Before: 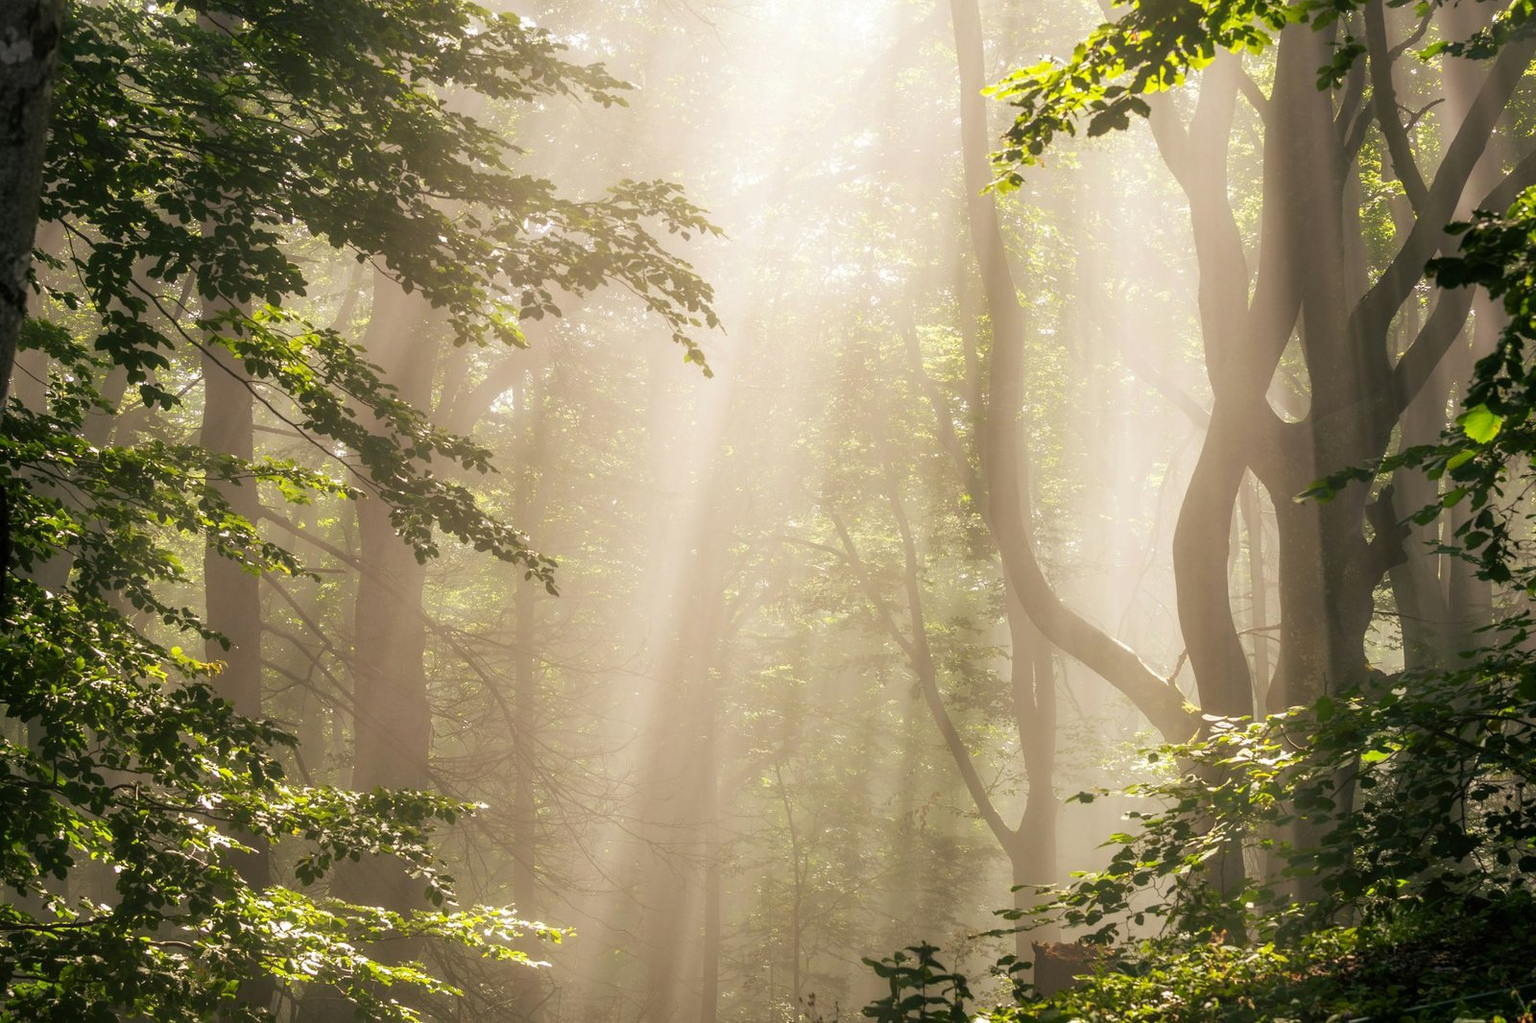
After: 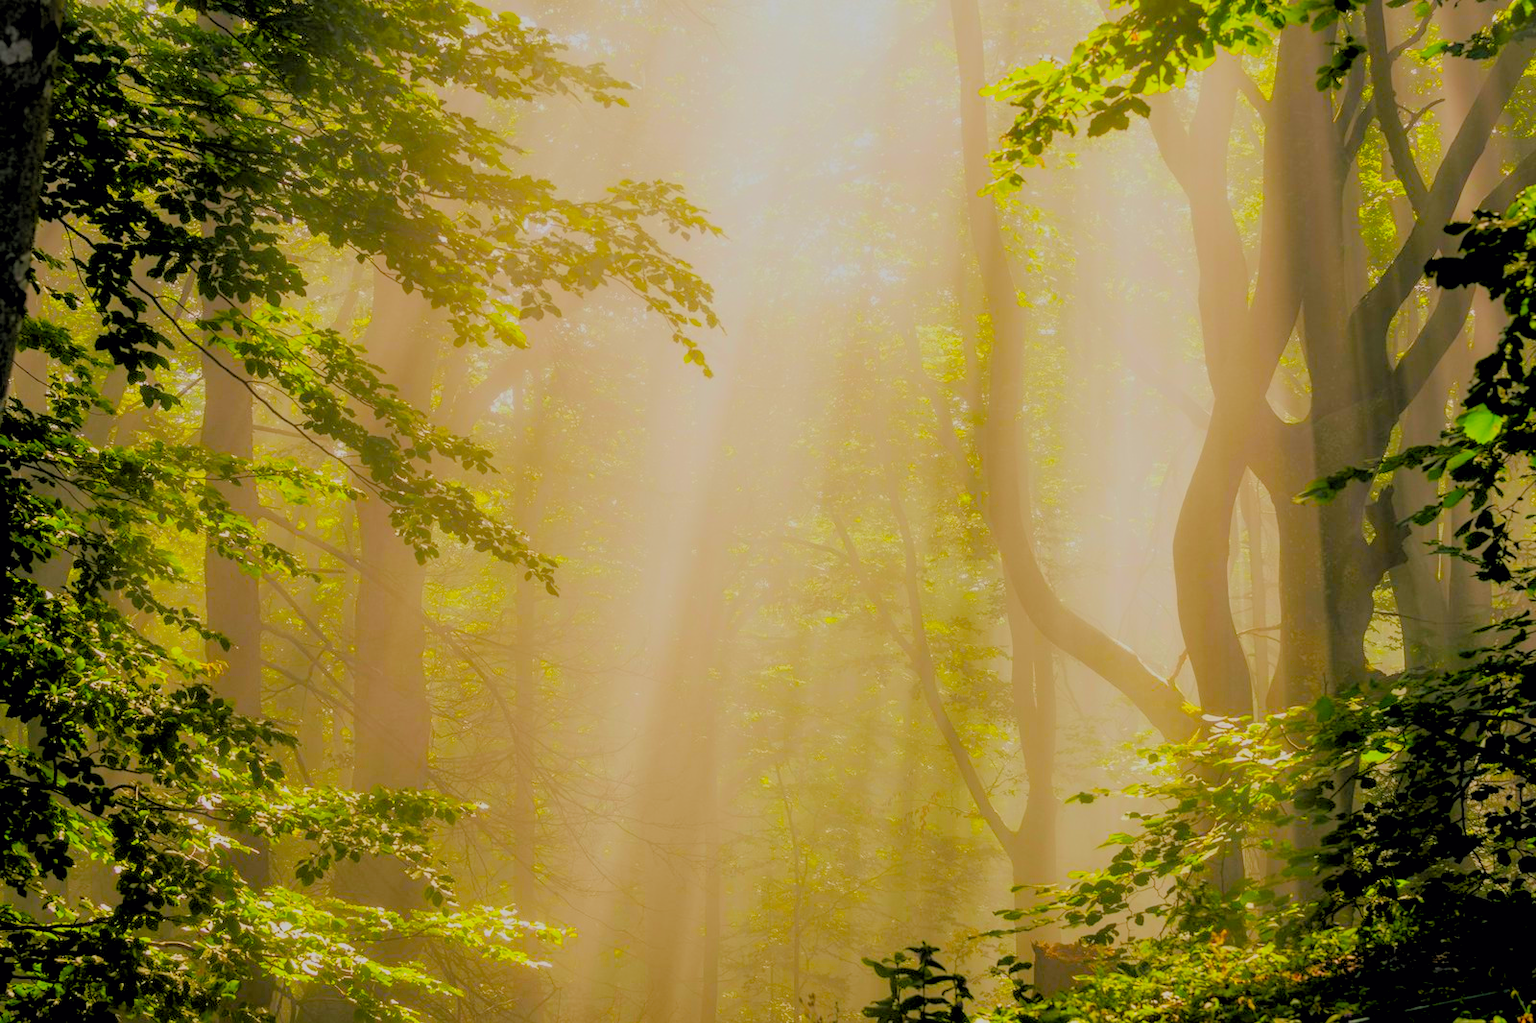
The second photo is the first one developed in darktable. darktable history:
filmic rgb: black relative exposure -7.65 EV, white relative exposure 4.56 EV, hardness 3.61, color science v6 (2022)
color balance: input saturation 134.34%, contrast -10.04%, contrast fulcrum 19.67%, output saturation 133.51%
rgb levels: preserve colors sum RGB, levels [[0.038, 0.433, 0.934], [0, 0.5, 1], [0, 0.5, 1]]
